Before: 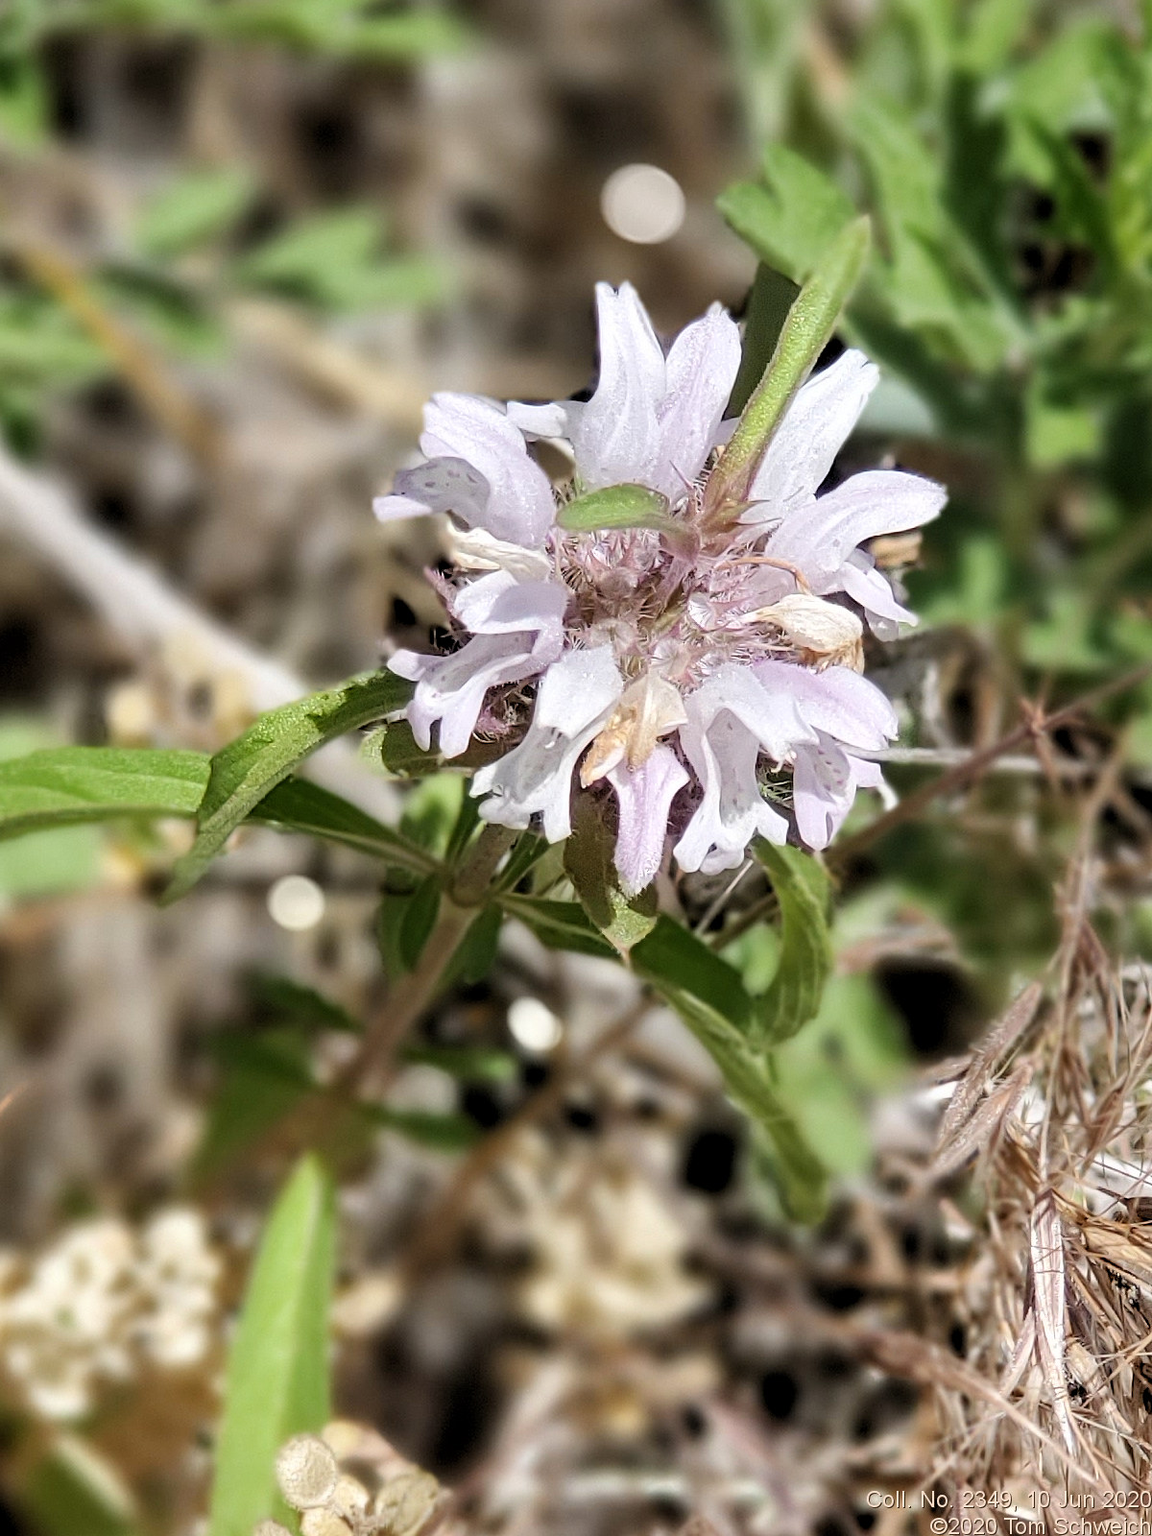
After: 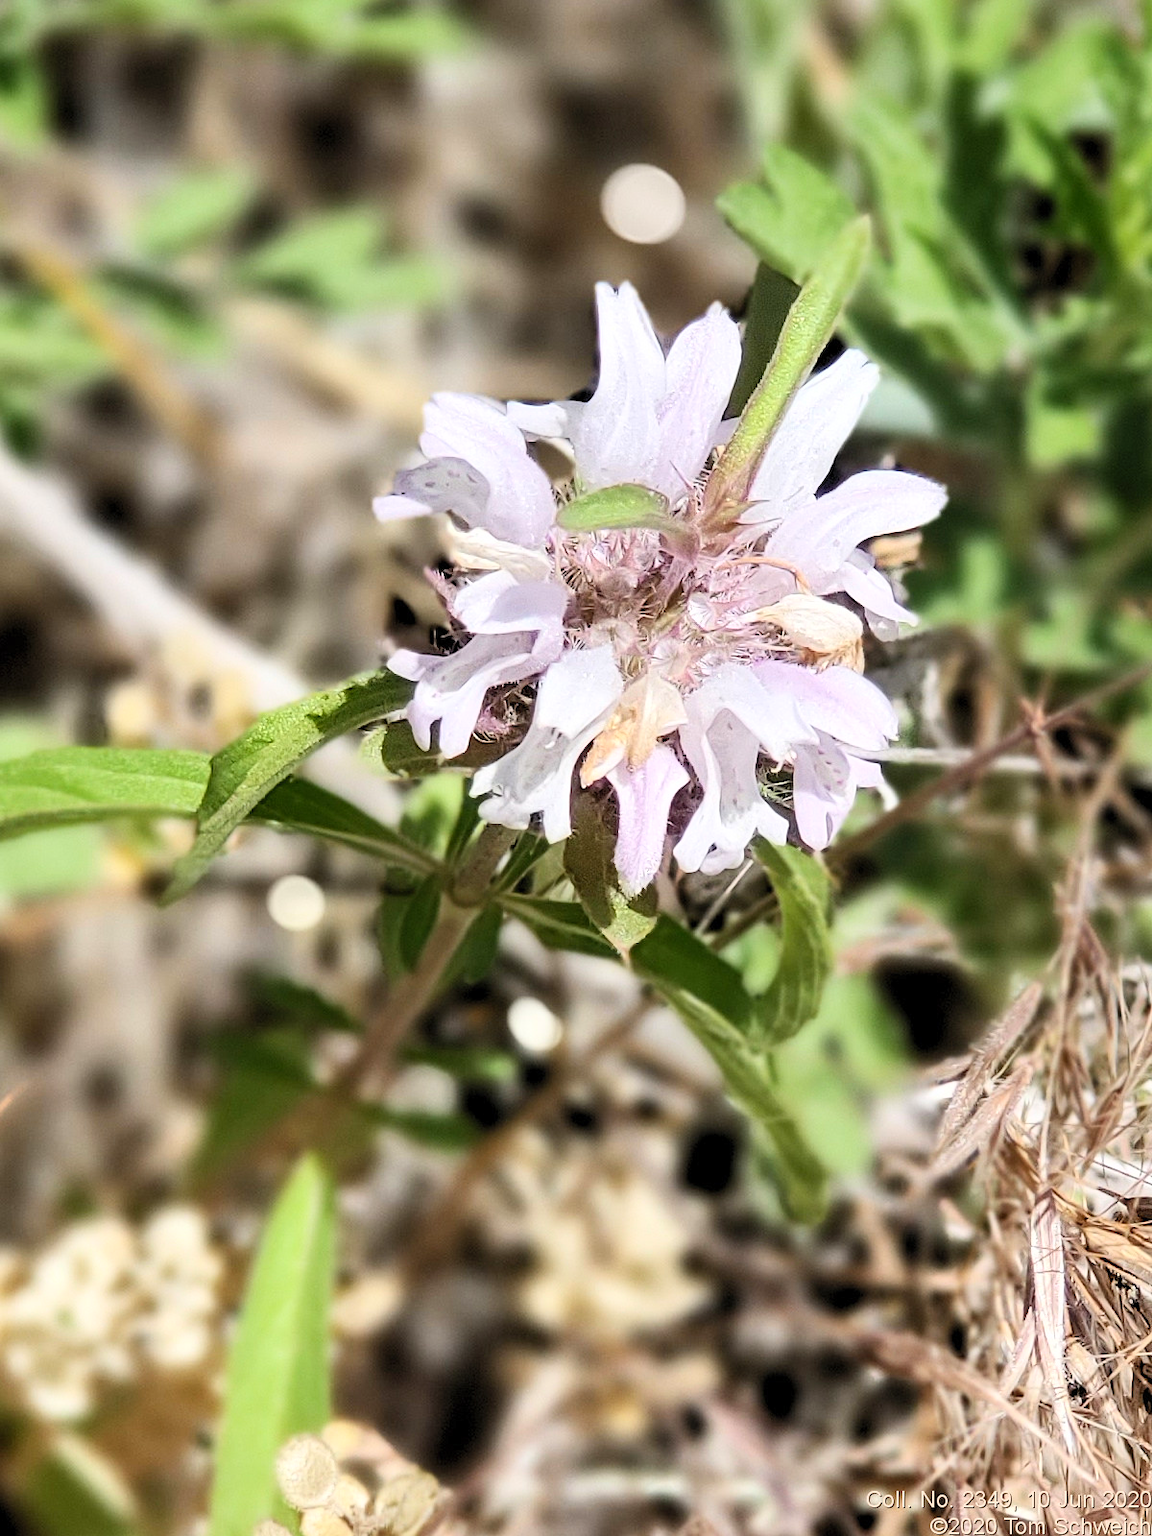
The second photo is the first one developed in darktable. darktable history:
contrast brightness saturation: contrast 0.2, brightness 0.153, saturation 0.144
